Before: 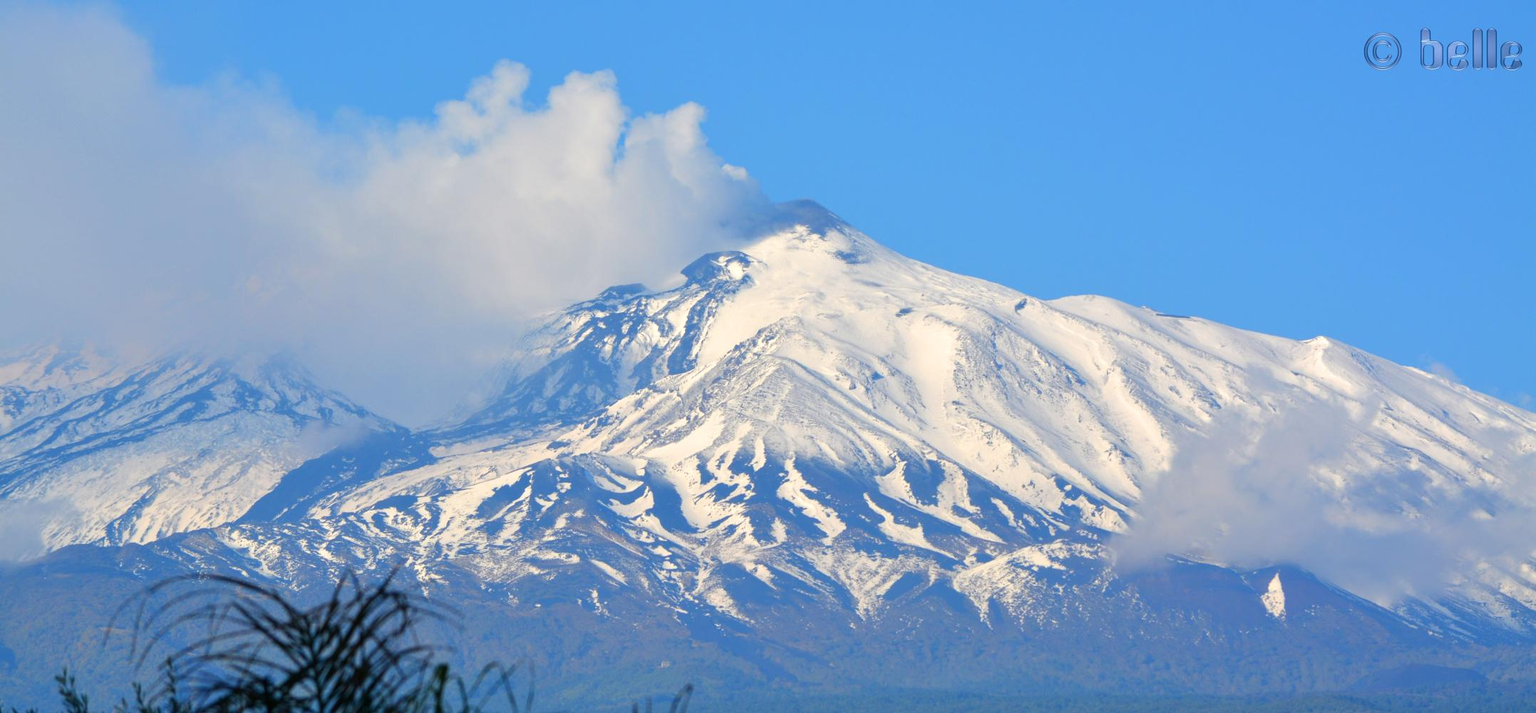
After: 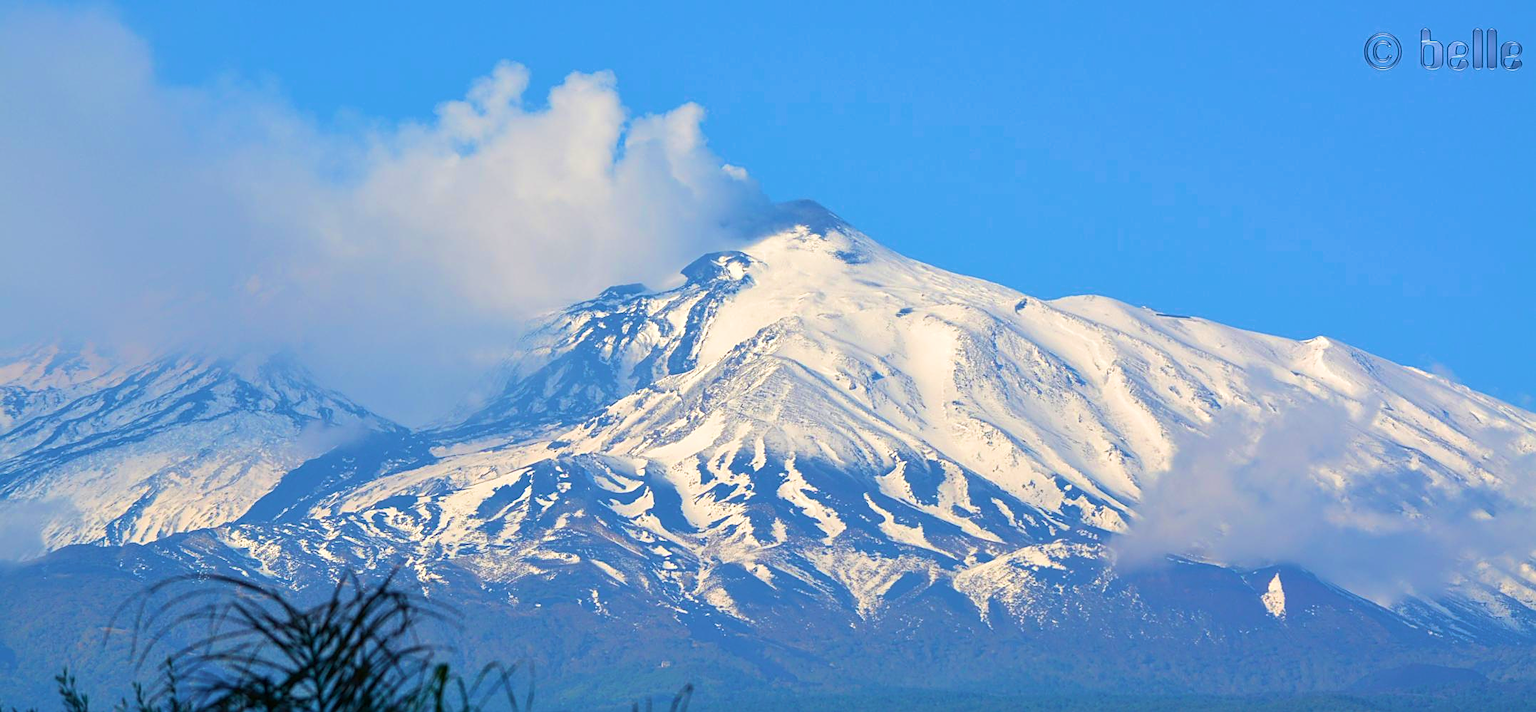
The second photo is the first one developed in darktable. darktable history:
sharpen: on, module defaults
velvia: strength 50%
